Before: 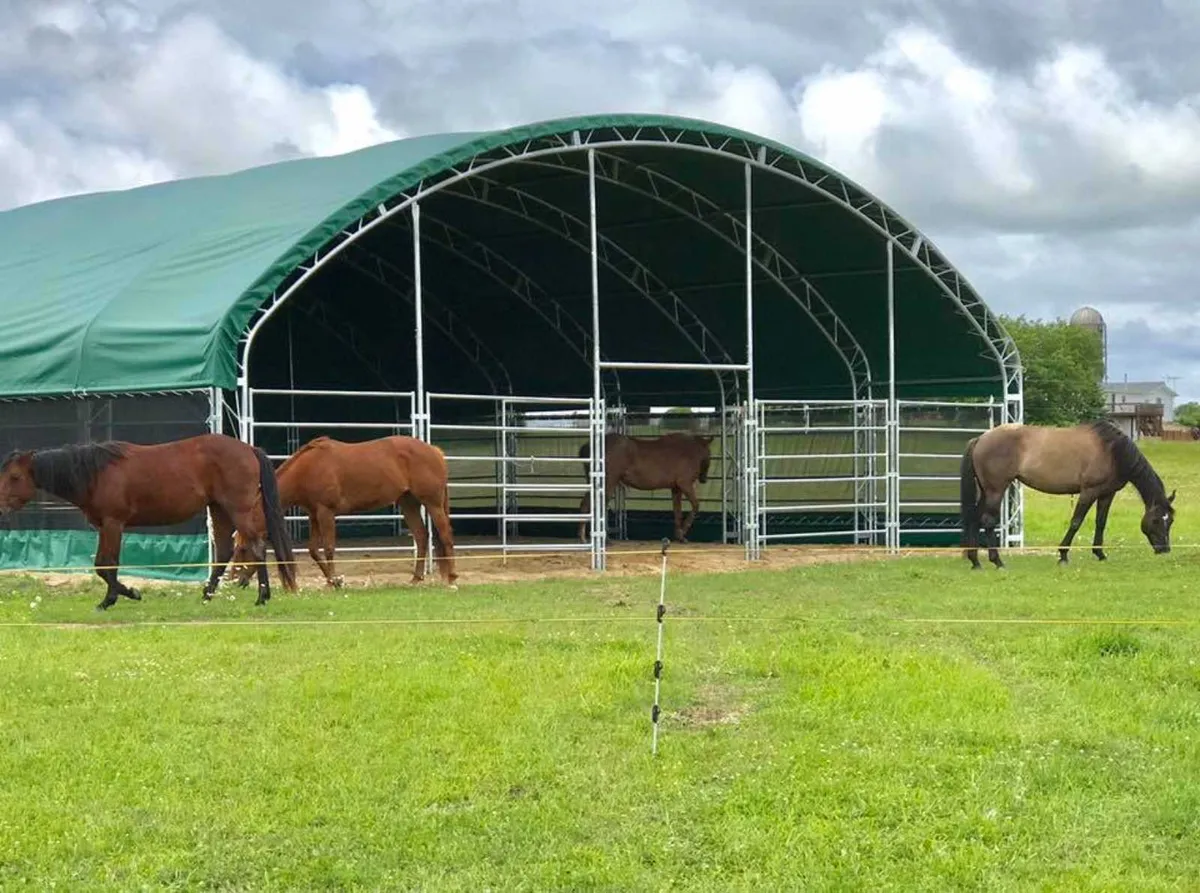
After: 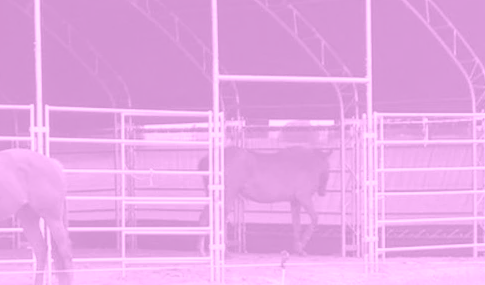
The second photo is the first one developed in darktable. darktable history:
crop: left 31.751%, top 32.172%, right 27.8%, bottom 35.83%
colorize: hue 331.2°, saturation 75%, source mix 30.28%, lightness 70.52%, version 1
